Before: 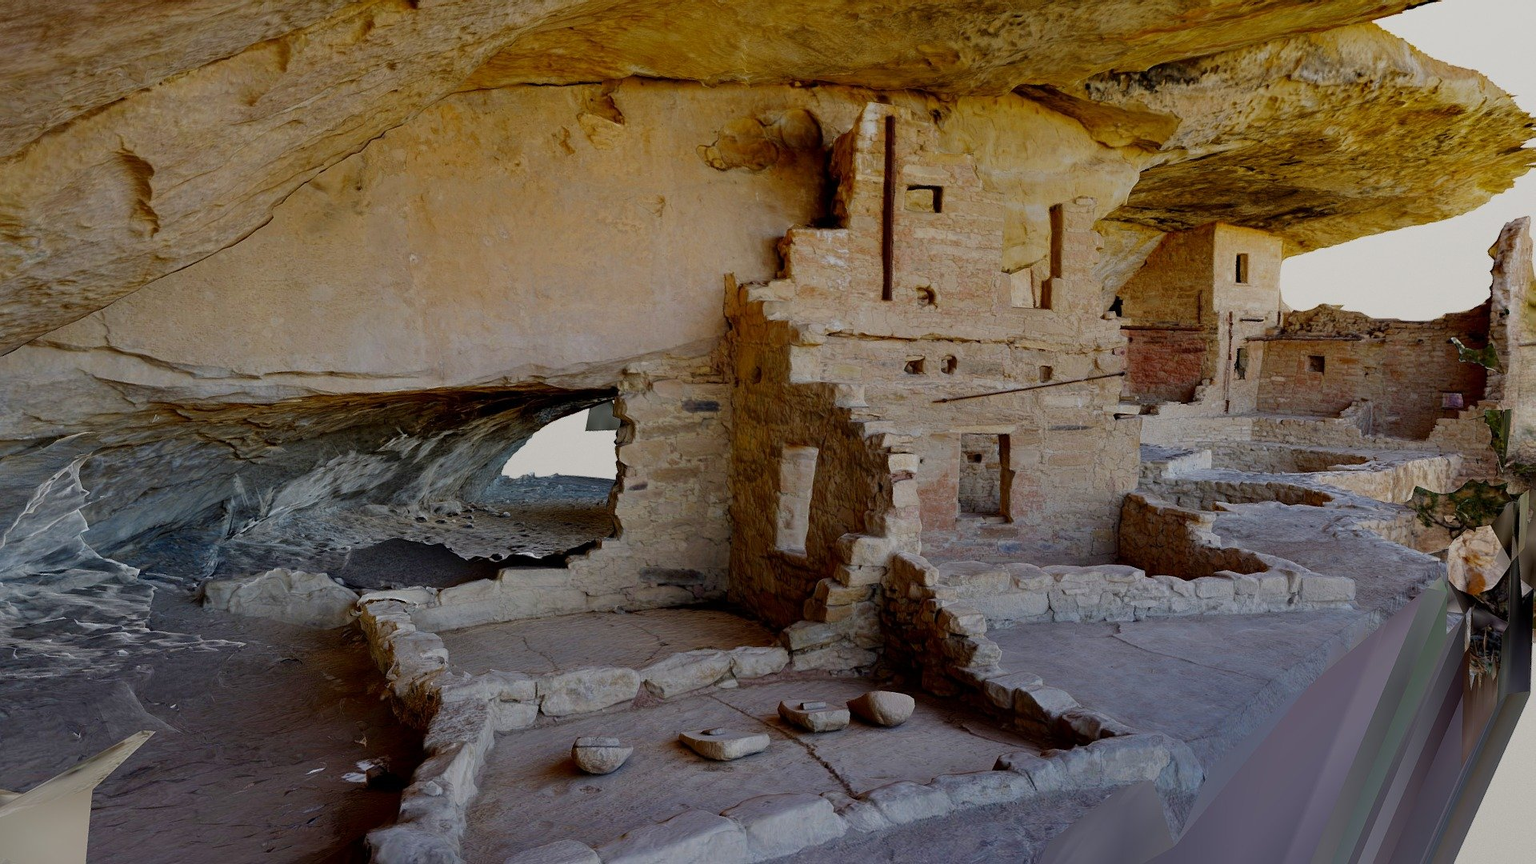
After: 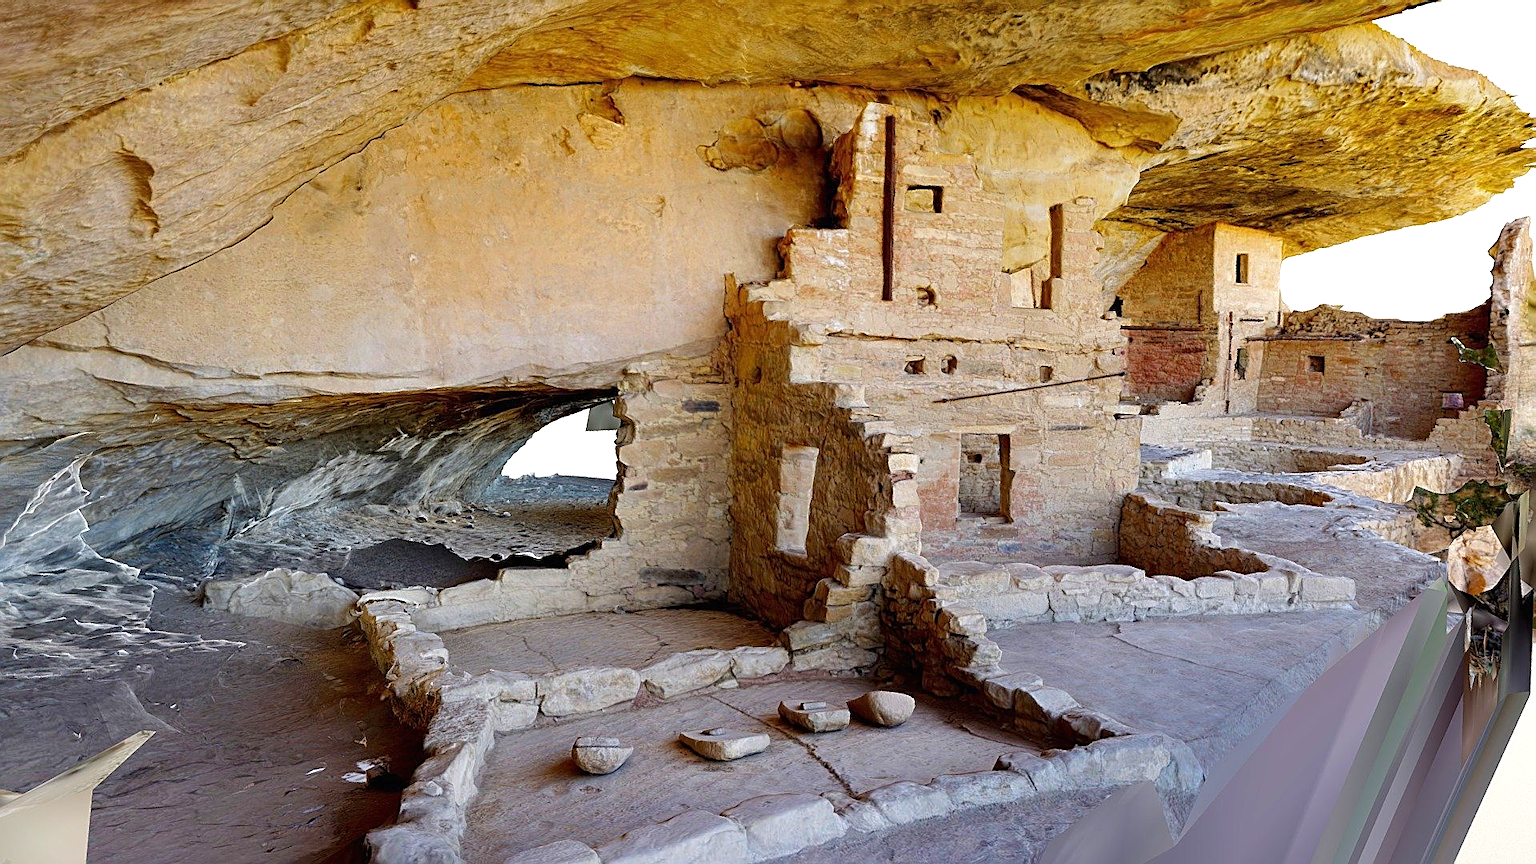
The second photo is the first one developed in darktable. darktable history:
contrast equalizer: y [[0.5 ×6], [0.5 ×6], [0.5, 0.5, 0.501, 0.545, 0.707, 0.863], [0 ×6], [0 ×6]]
exposure: black level correction 0, exposure 1.1 EV, compensate exposure bias true, compensate highlight preservation false
sharpen: on, module defaults
